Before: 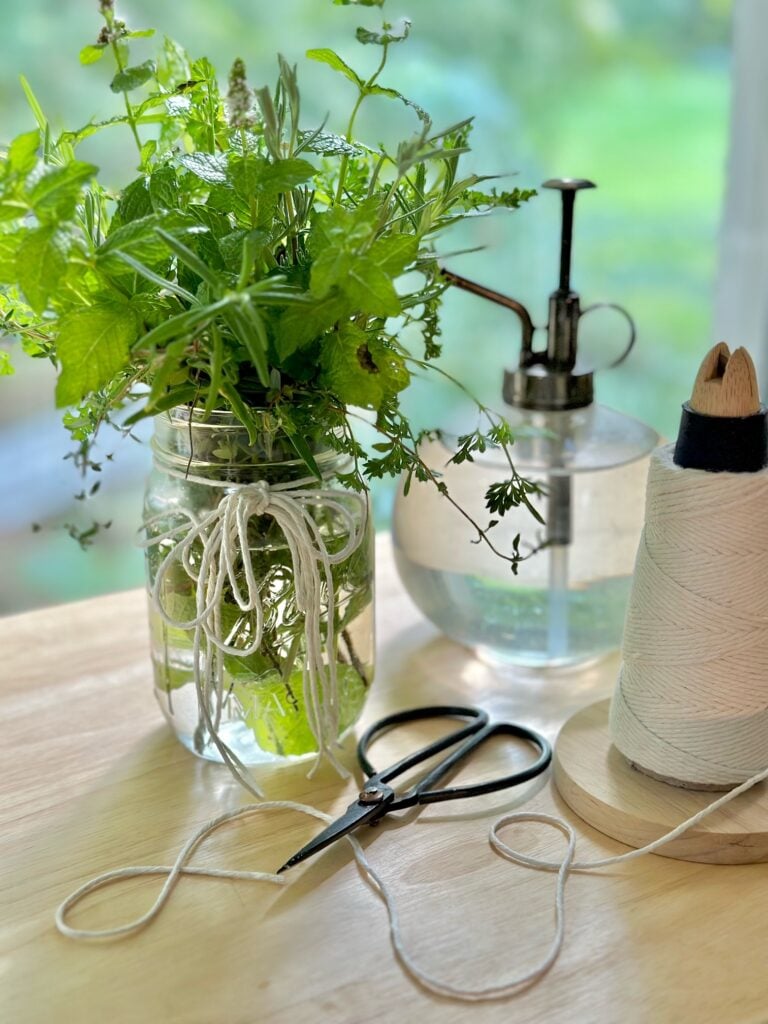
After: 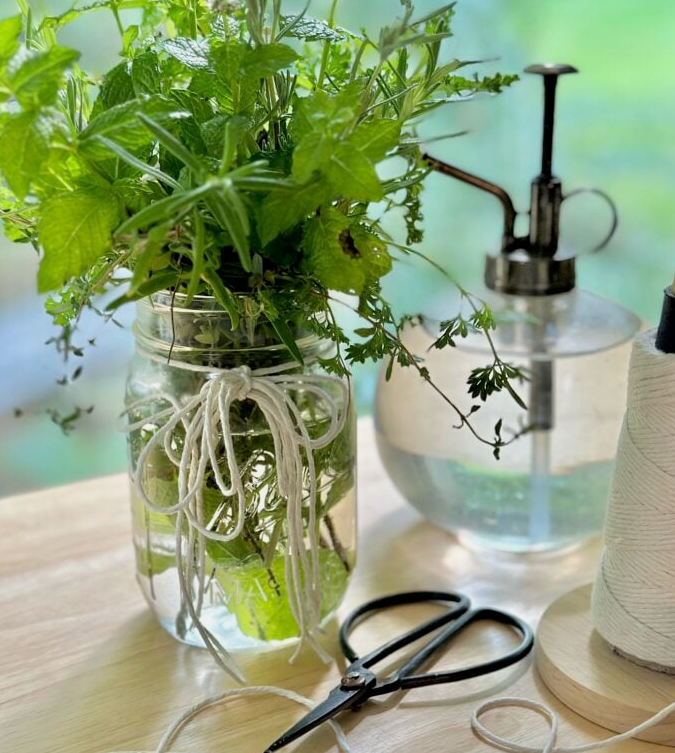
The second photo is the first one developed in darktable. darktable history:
crop and rotate: left 2.425%, top 11.305%, right 9.6%, bottom 15.08%
filmic rgb: black relative exposure -9.5 EV, white relative exposure 3.02 EV, hardness 6.12
